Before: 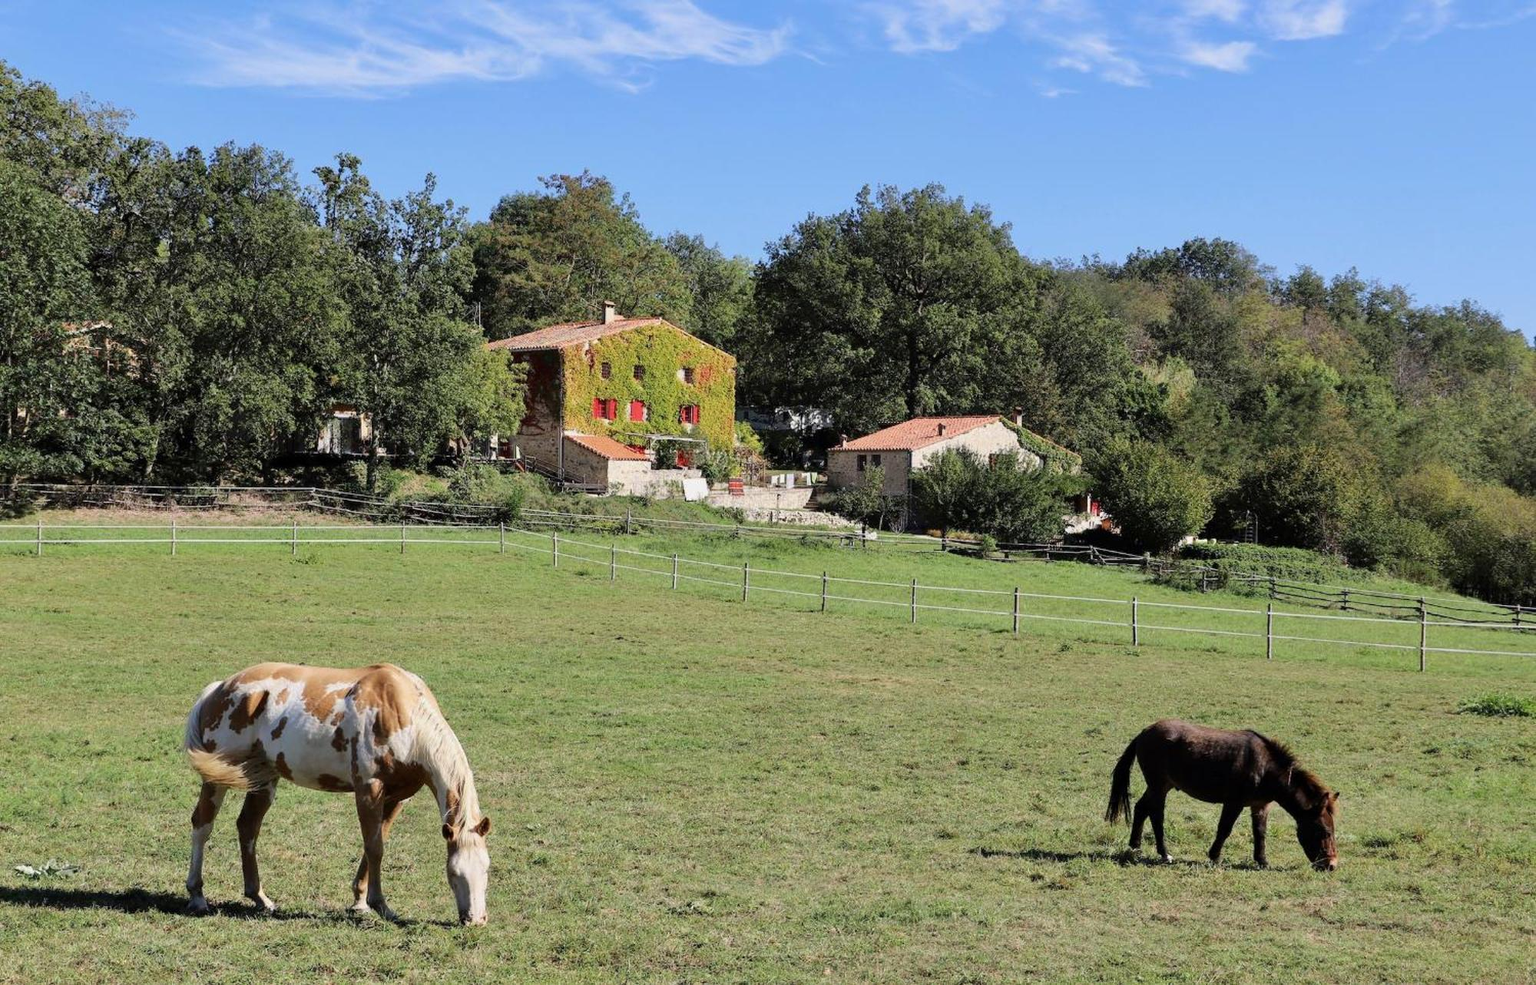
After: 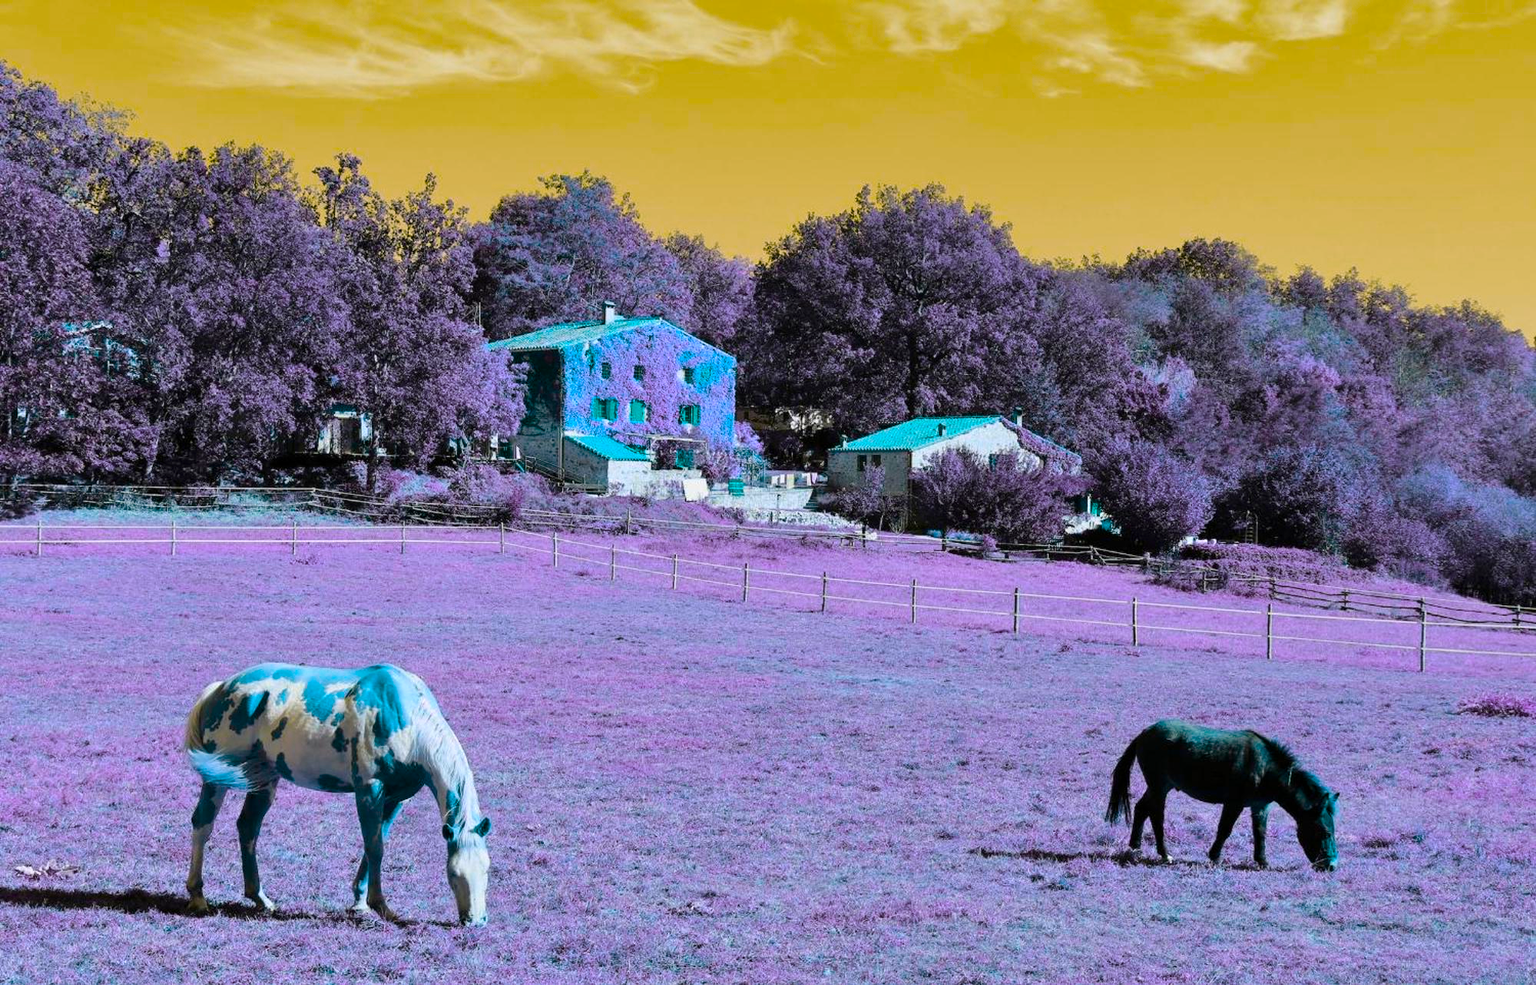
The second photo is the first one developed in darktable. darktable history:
color balance rgb: hue shift 180°, global vibrance 50%, contrast 0.32%
exposure: exposure 0 EV
